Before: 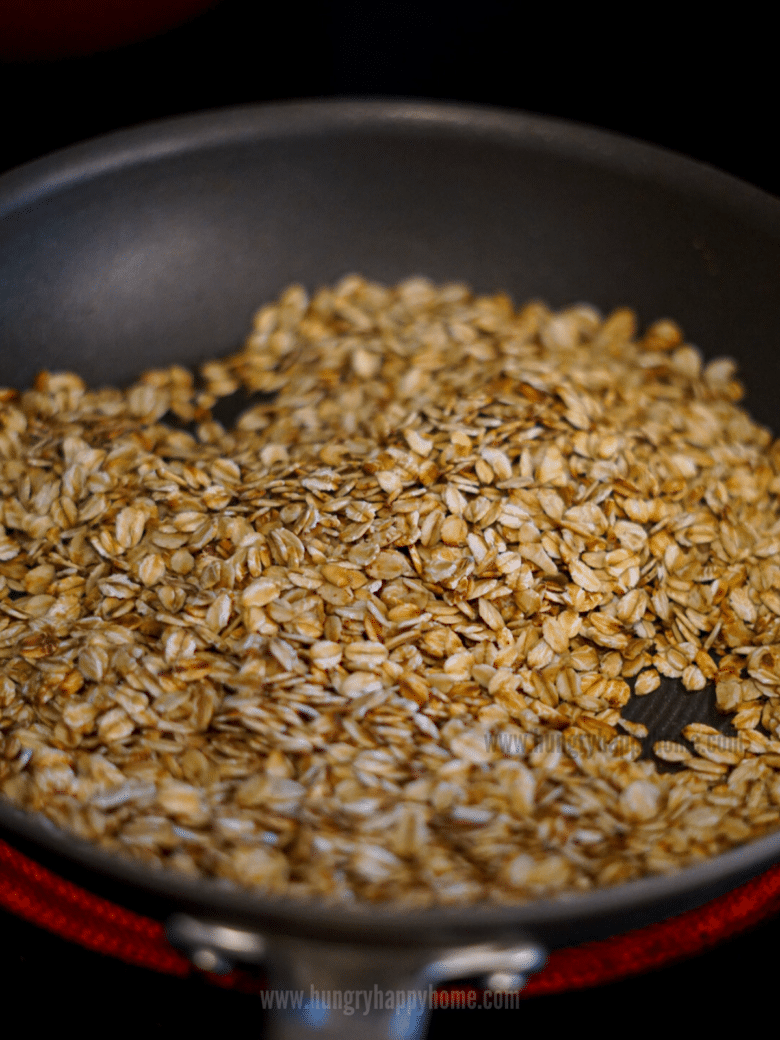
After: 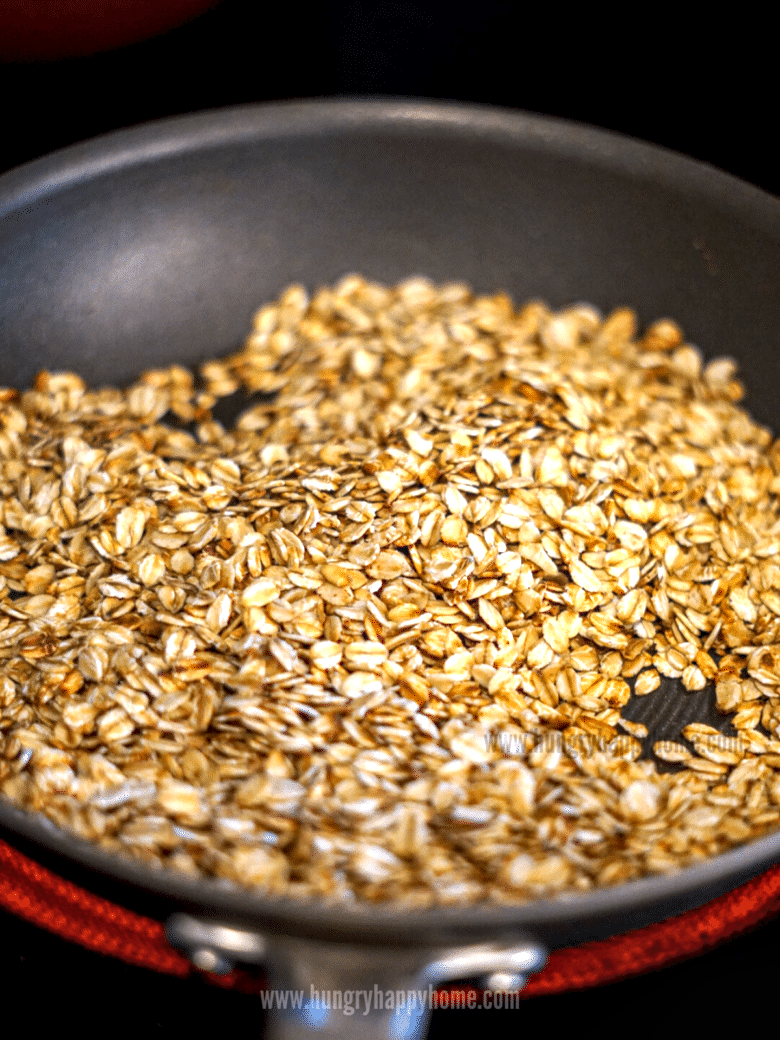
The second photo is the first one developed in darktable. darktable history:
local contrast: detail 130%
exposure: black level correction 0, exposure 1.199 EV, compensate highlight preservation false
